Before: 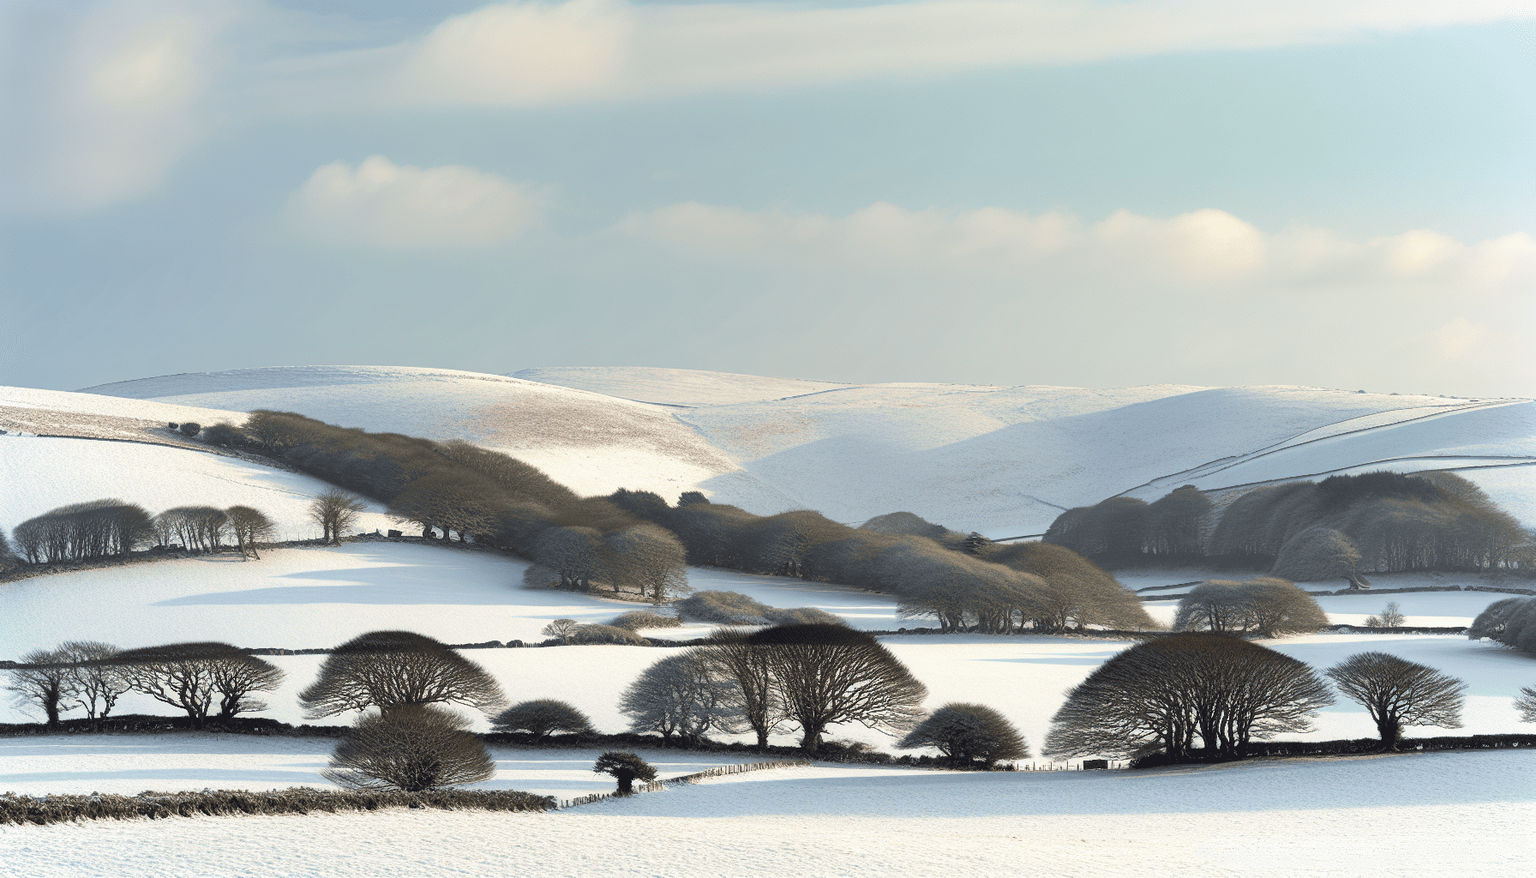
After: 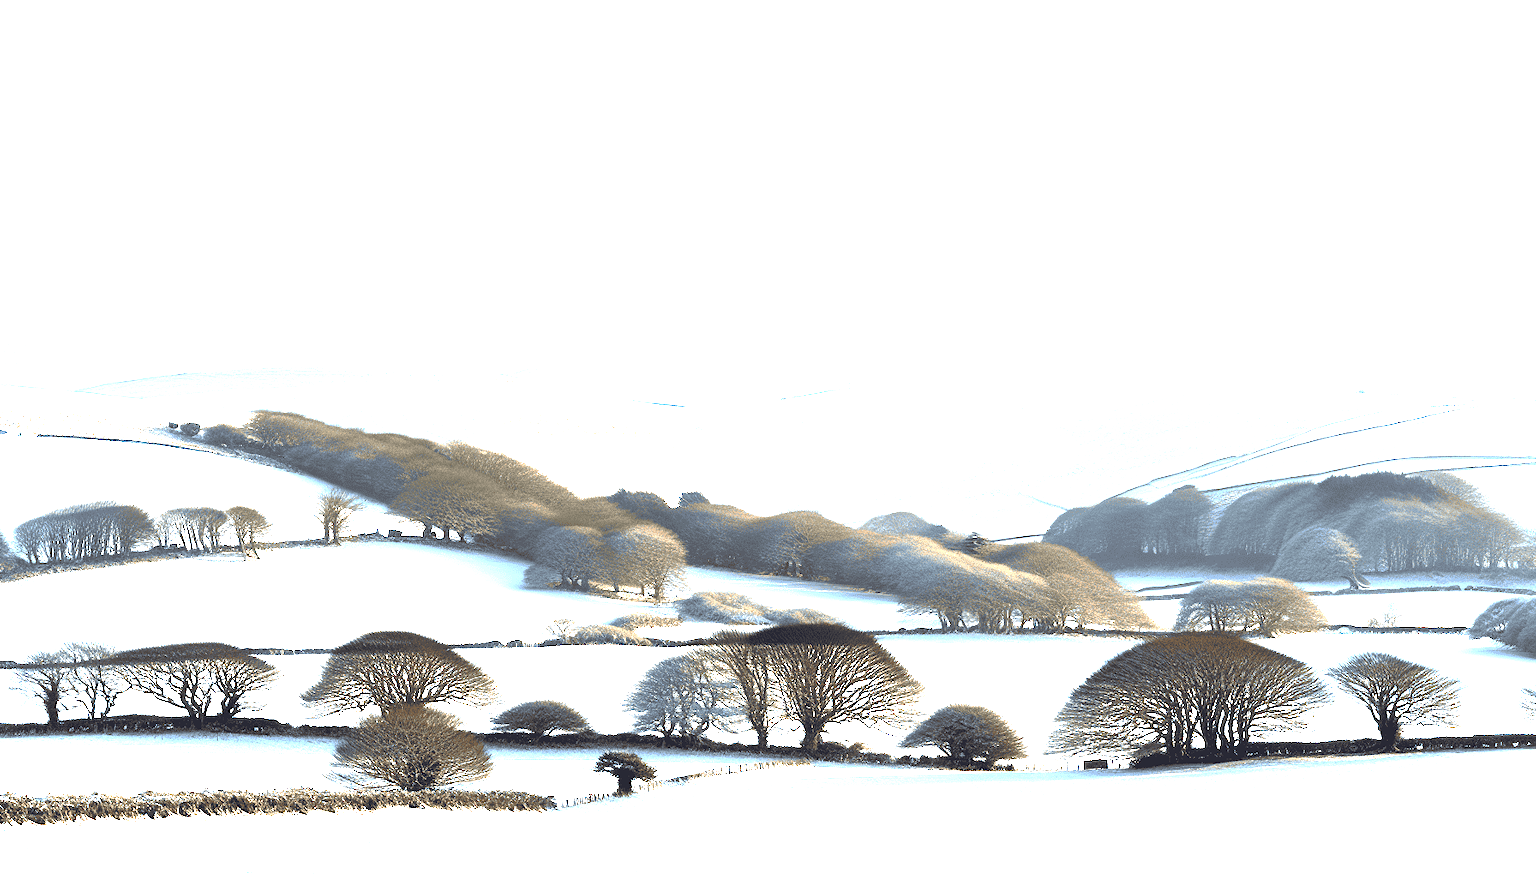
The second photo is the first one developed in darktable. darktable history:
color zones: curves: ch1 [(0.24, 0.634) (0.75, 0.5)]; ch2 [(0.253, 0.437) (0.745, 0.491)]
color balance rgb: shadows lift › hue 87.35°, highlights gain › luminance 16.399%, highlights gain › chroma 2.964%, highlights gain › hue 259.7°, perceptual saturation grading › global saturation 19.977%, perceptual brilliance grading › global brilliance 29.862%, global vibrance 20%
exposure: exposure 0.724 EV, compensate exposure bias true, compensate highlight preservation false
tone equalizer: on, module defaults
